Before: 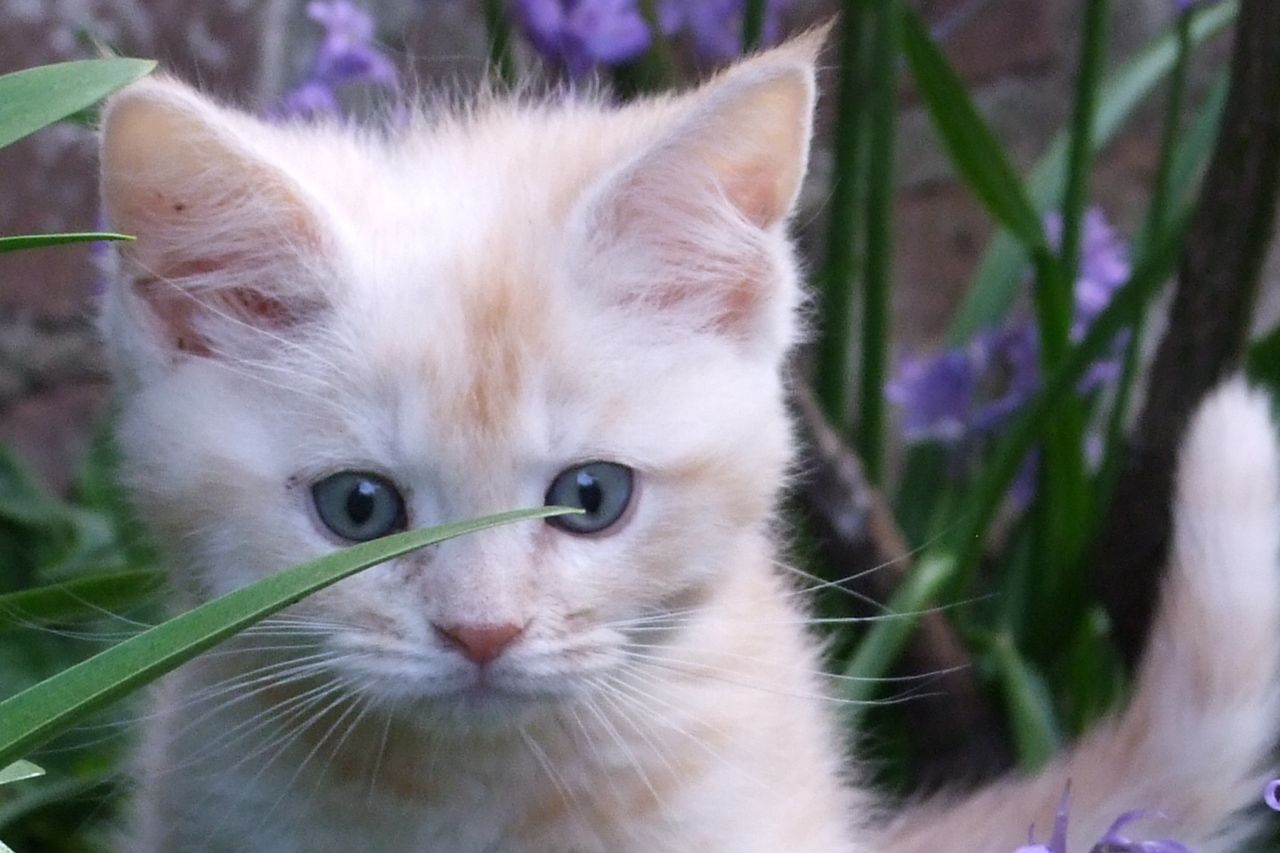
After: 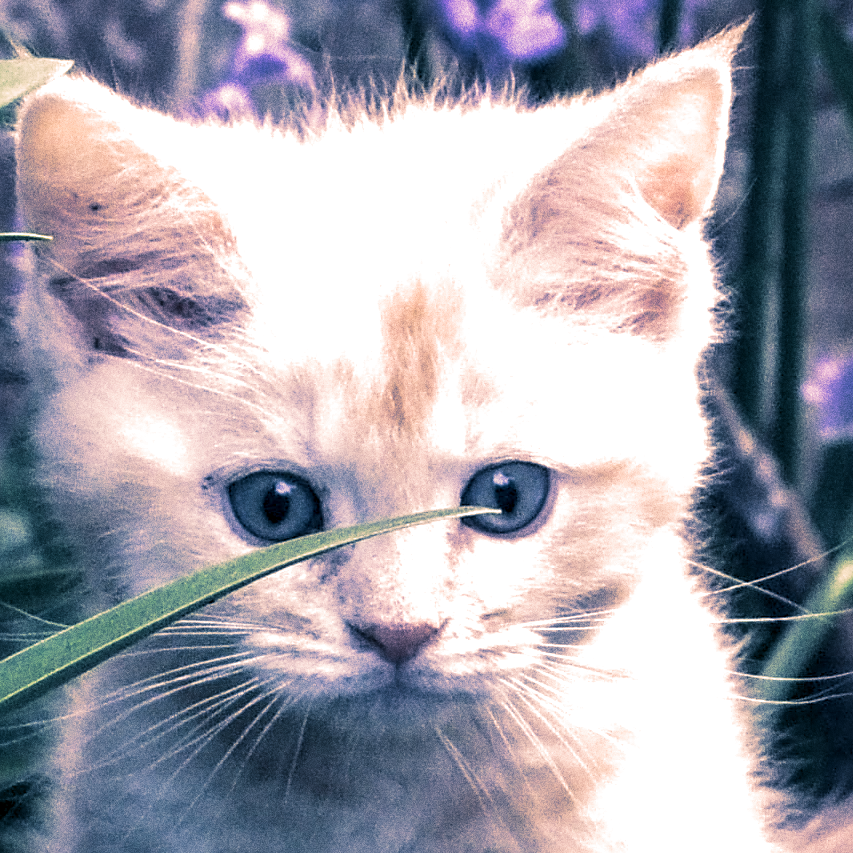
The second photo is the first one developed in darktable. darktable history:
crop and rotate: left 6.617%, right 26.717%
white balance: red 1.009, blue 1.027
local contrast: detail 160%
grain: coarseness 9.61 ISO, strength 35.62%
split-toning: shadows › hue 226.8°, shadows › saturation 0.56, highlights › hue 28.8°, balance -40, compress 0%
color correction: highlights a* 10.32, highlights b* 14.66, shadows a* -9.59, shadows b* -15.02
exposure: black level correction 0, exposure 0.6 EV, compensate highlight preservation false
sharpen: on, module defaults
